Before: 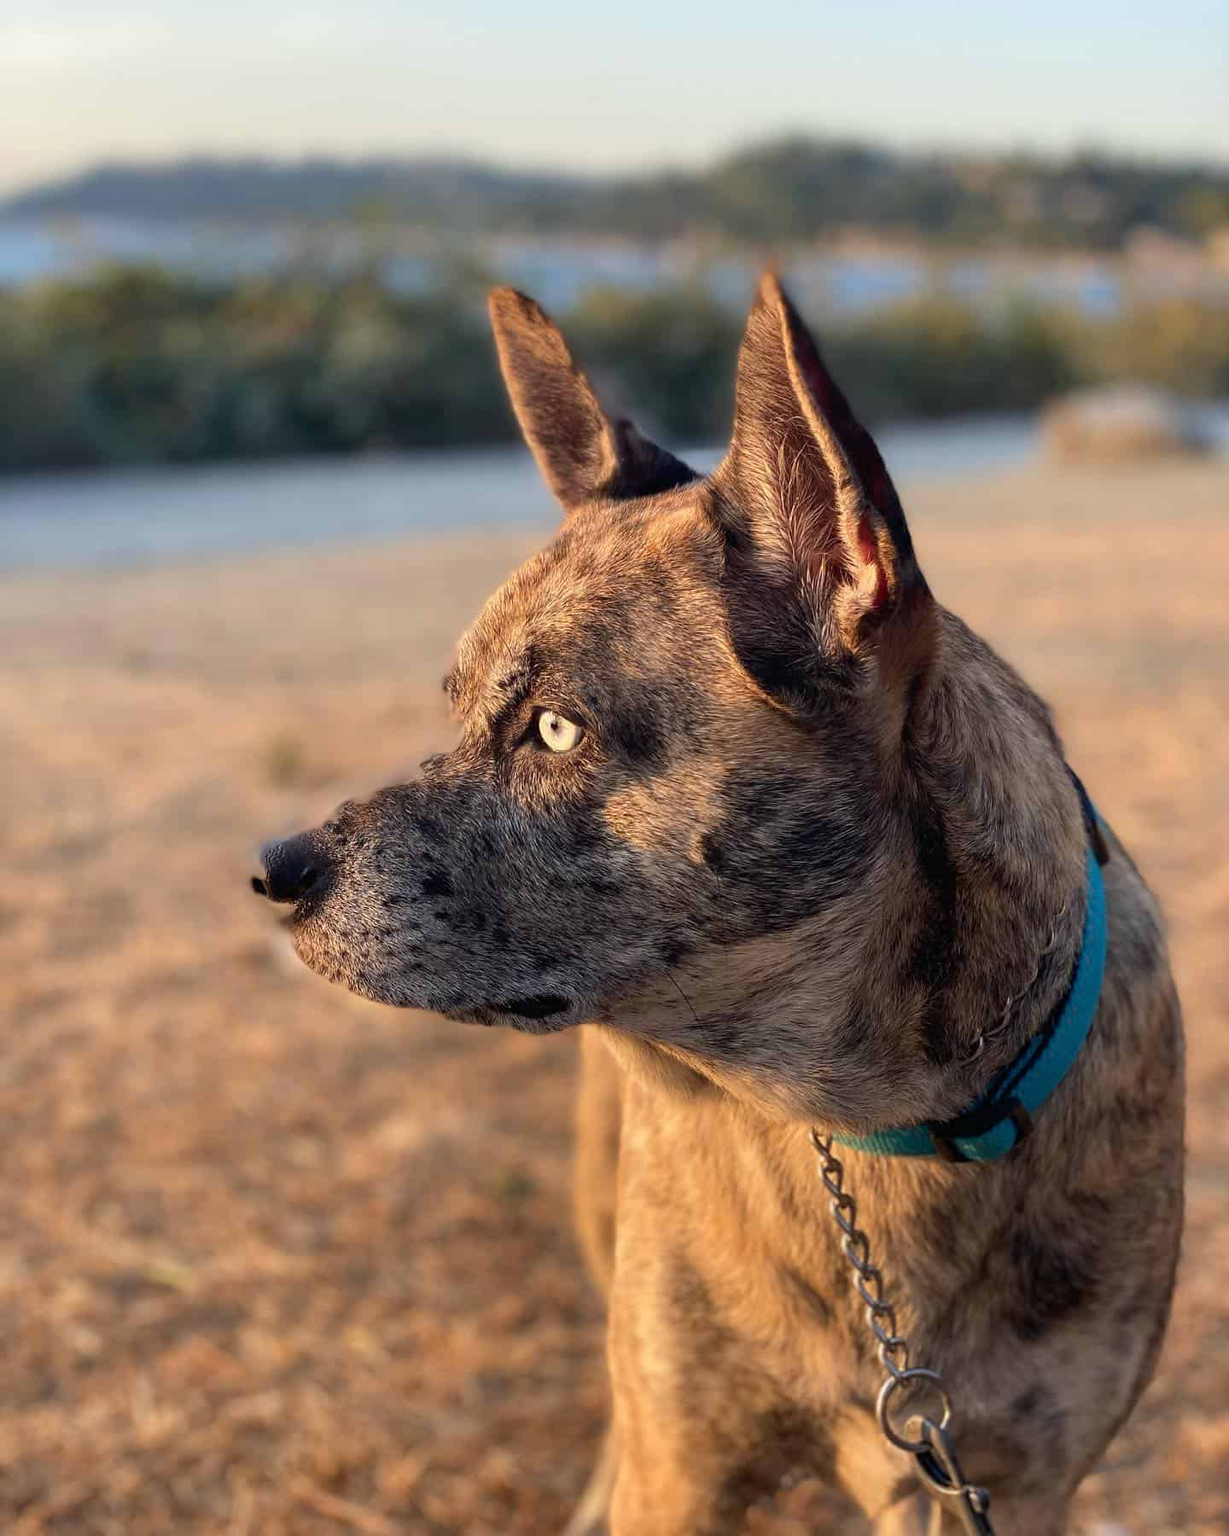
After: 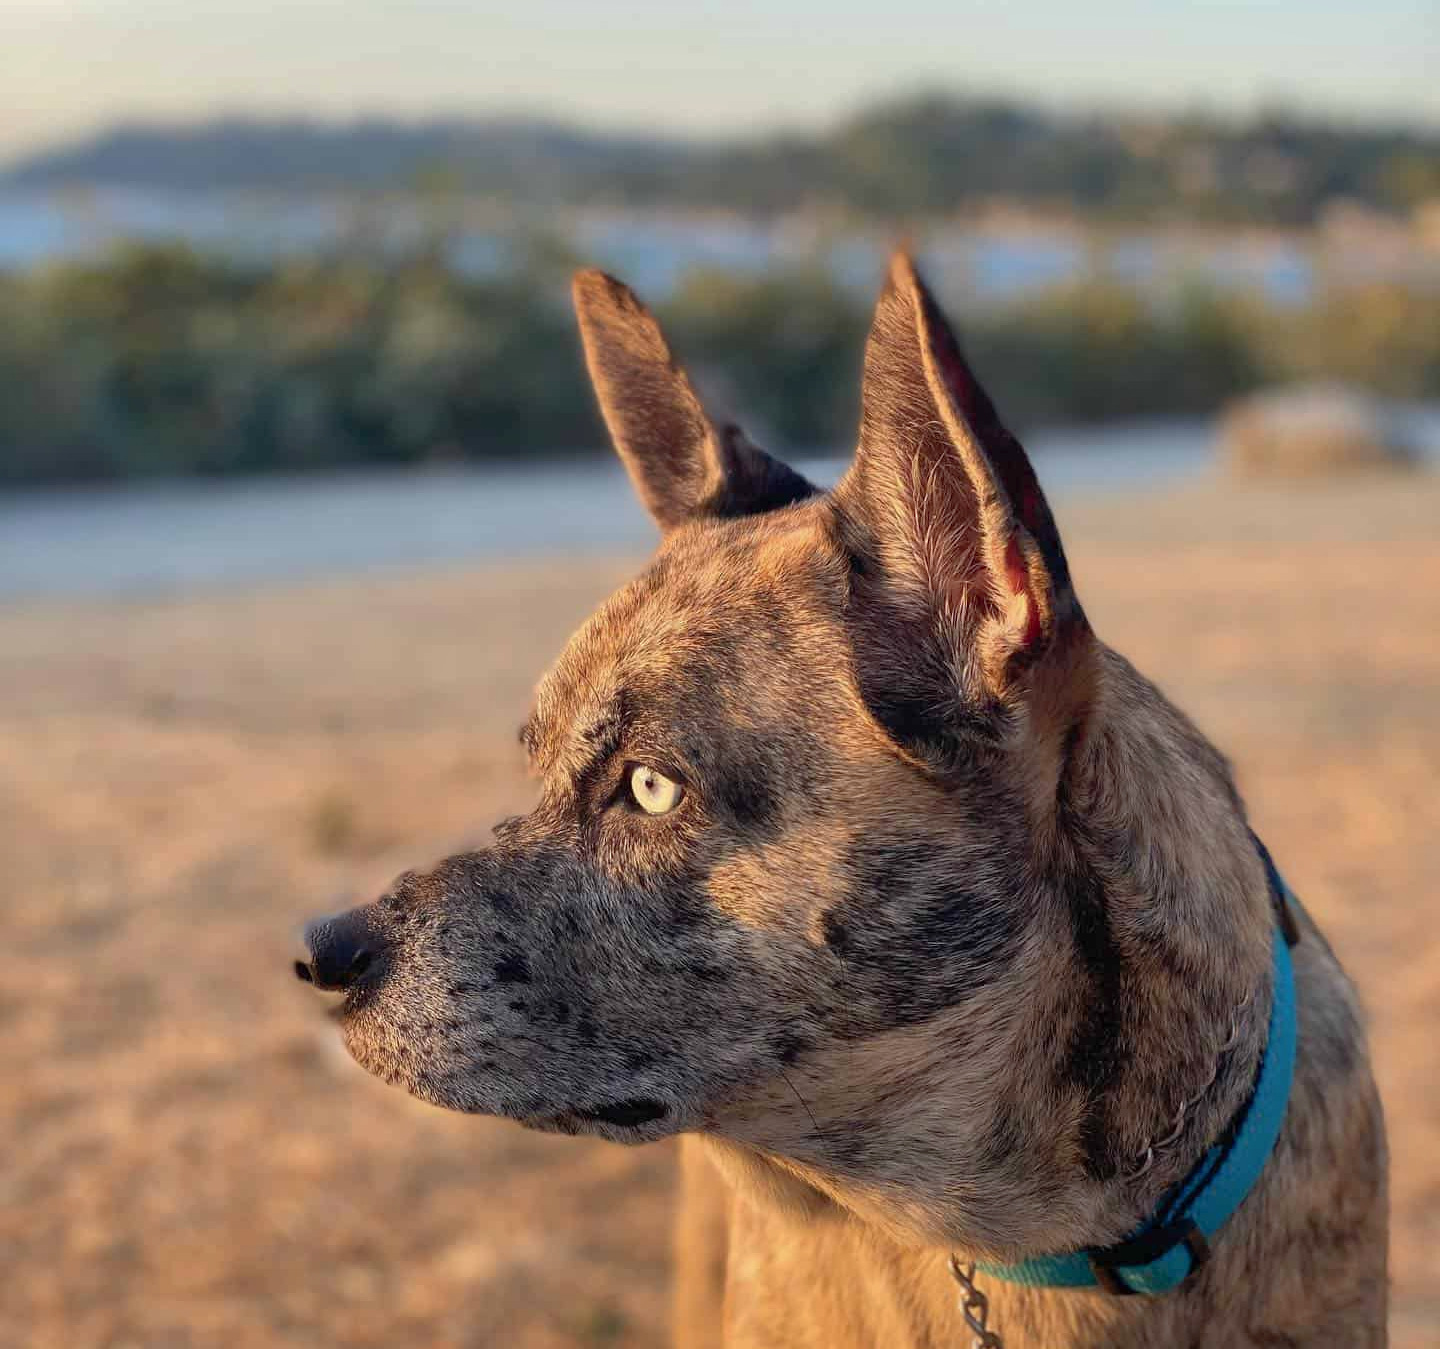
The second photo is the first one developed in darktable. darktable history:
shadows and highlights: on, module defaults
crop: top 3.753%, bottom 21.257%
